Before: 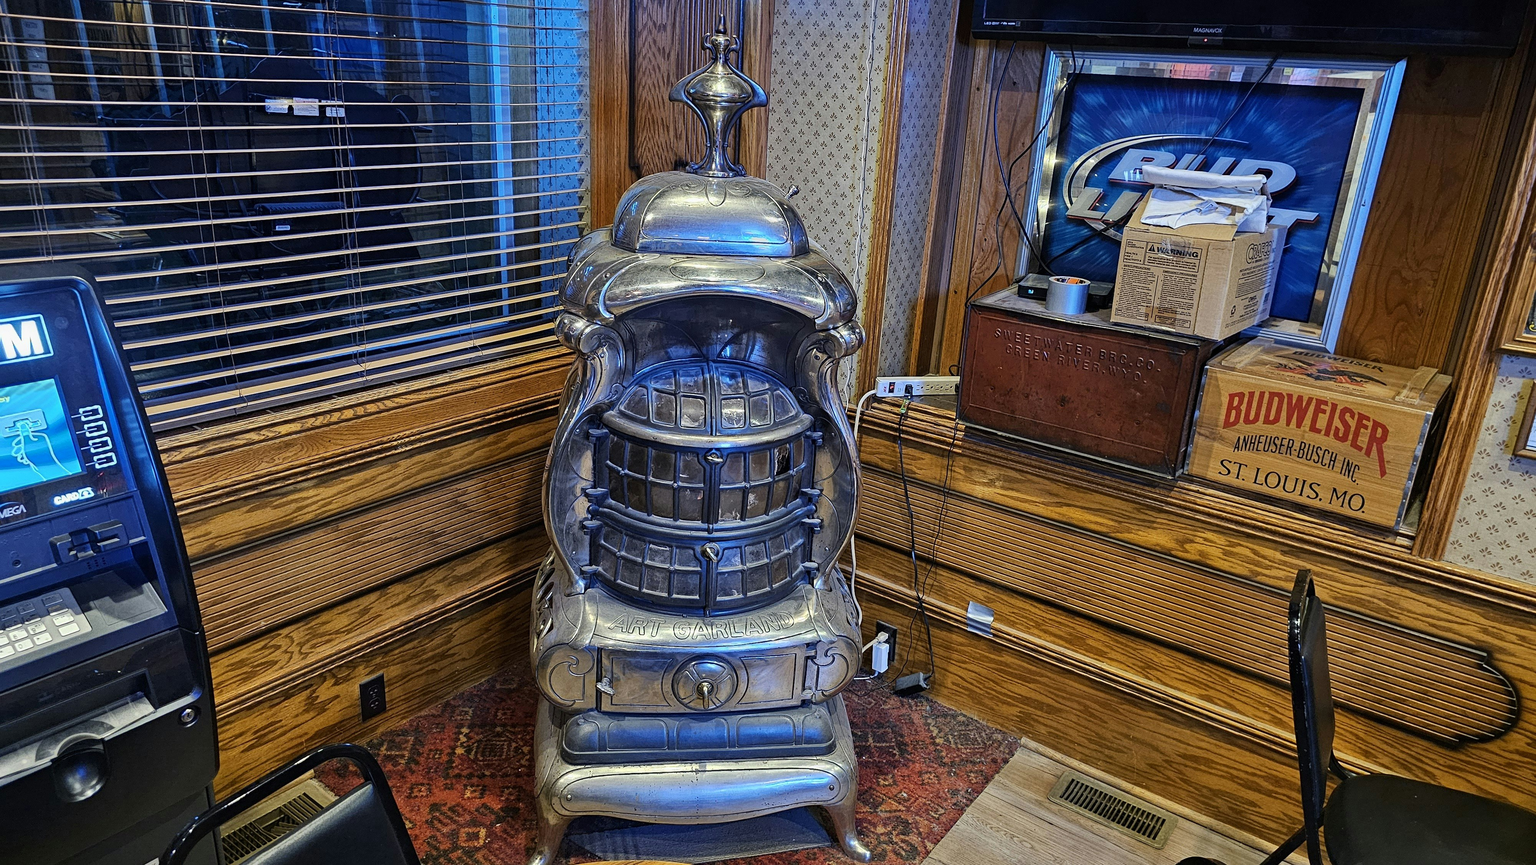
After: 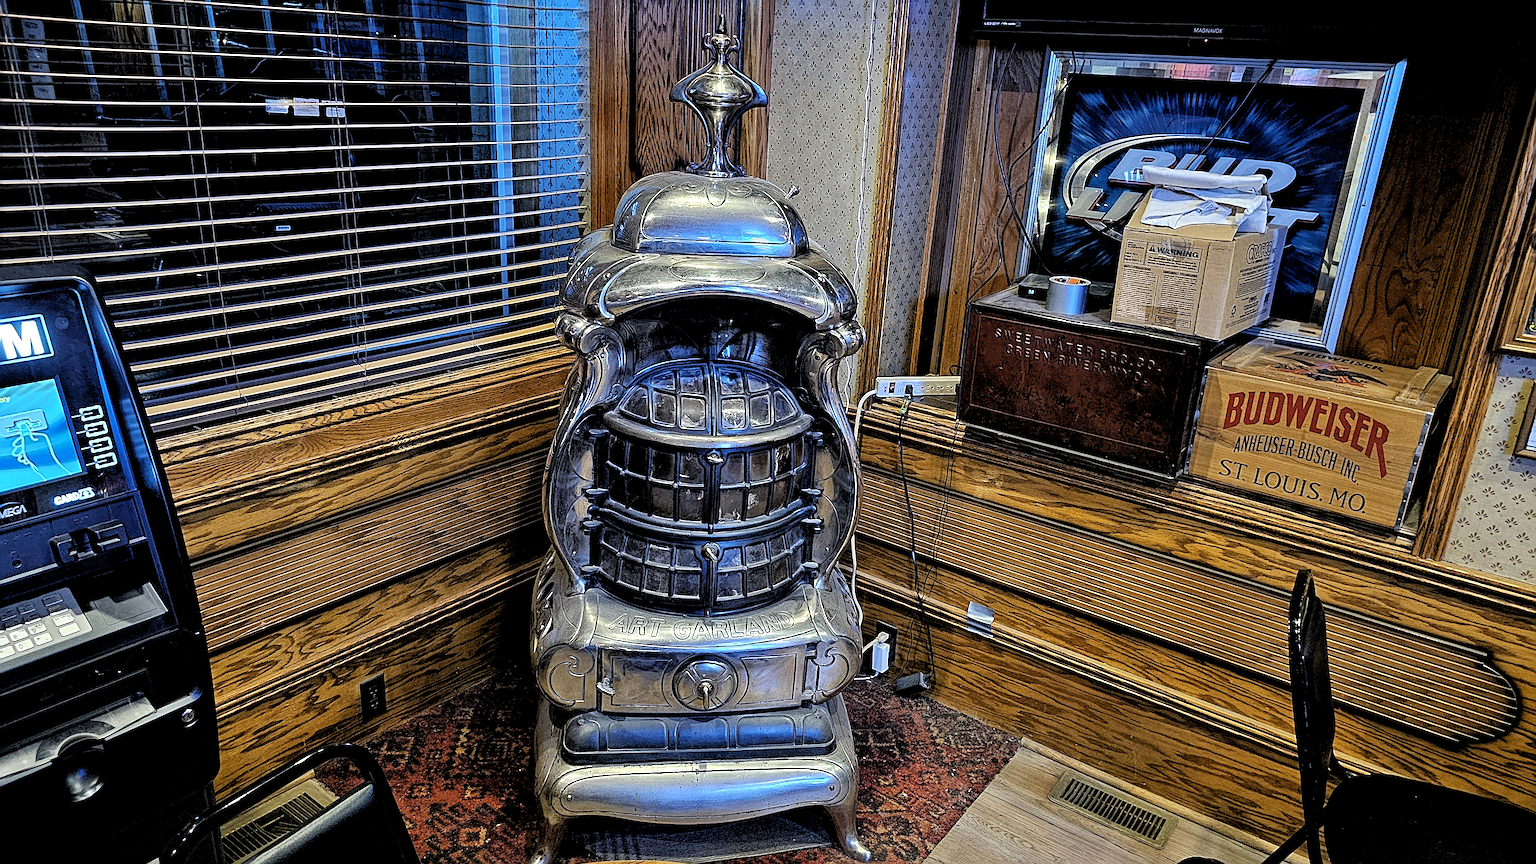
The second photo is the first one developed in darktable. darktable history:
rgb levels: levels [[0.029, 0.461, 0.922], [0, 0.5, 1], [0, 0.5, 1]]
sharpen: radius 2.543, amount 0.636
